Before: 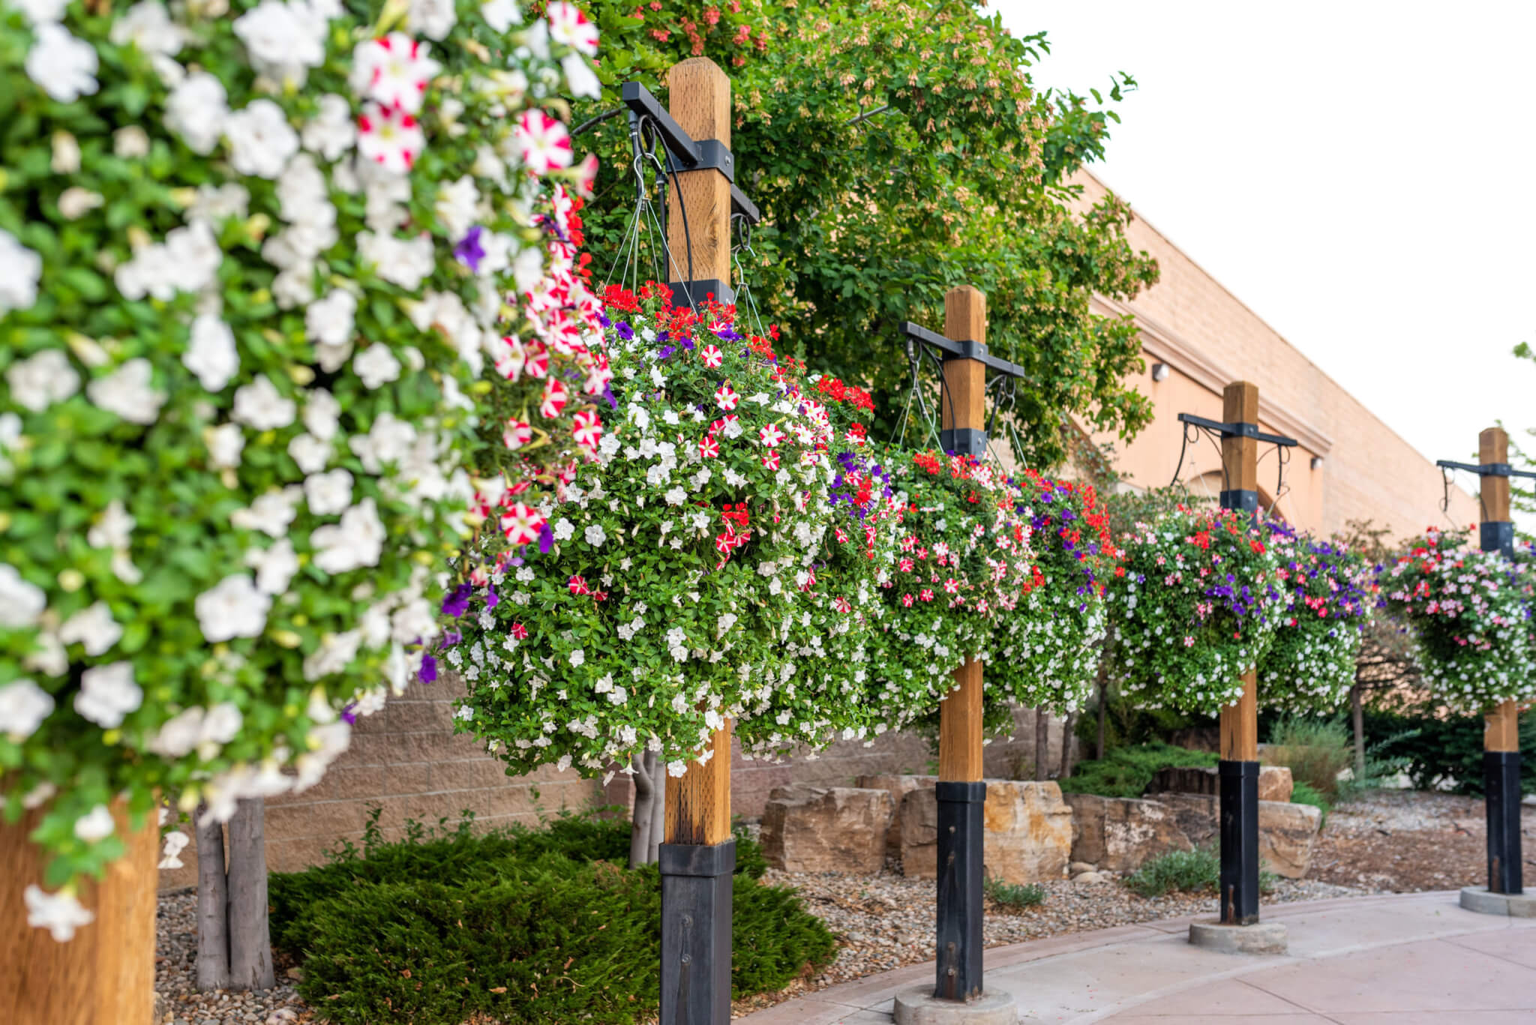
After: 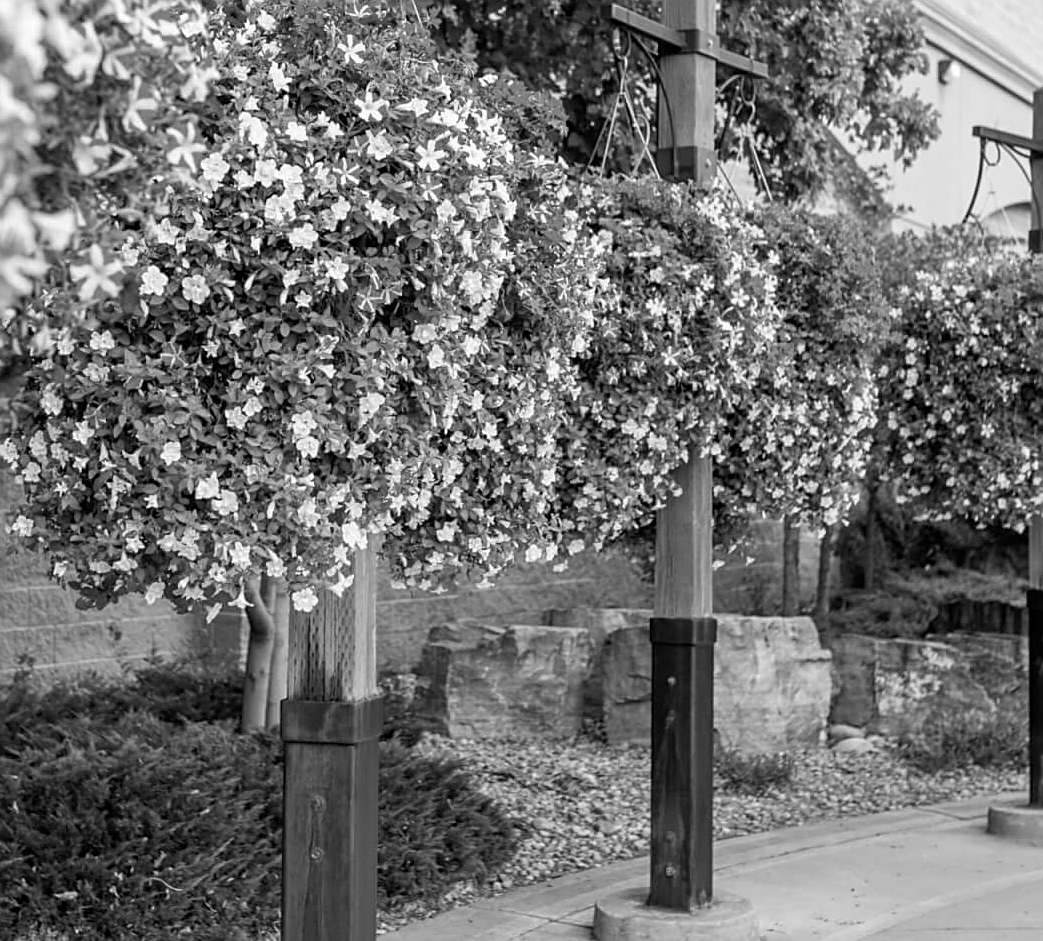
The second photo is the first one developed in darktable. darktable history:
crop and rotate: left 29.237%, top 31.152%, right 19.807%
sharpen: on, module defaults
monochrome: on, module defaults
